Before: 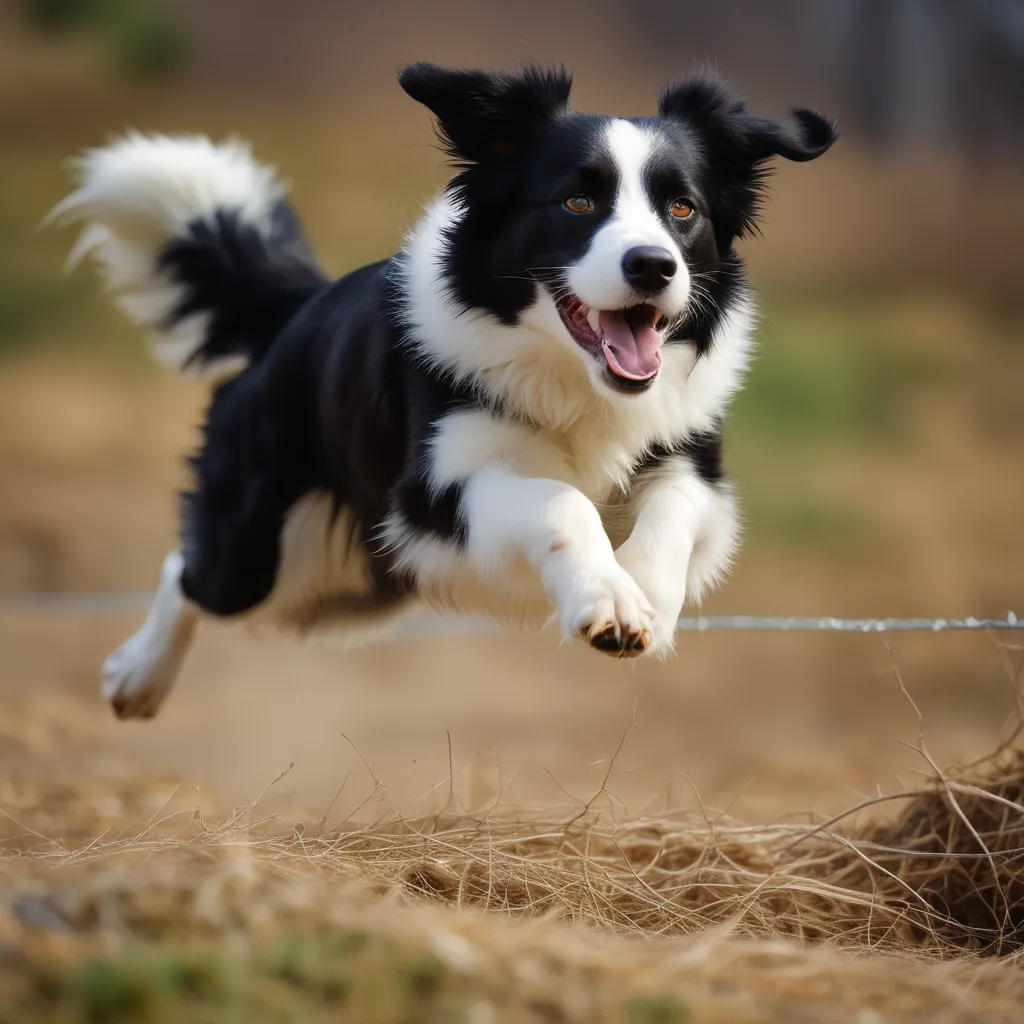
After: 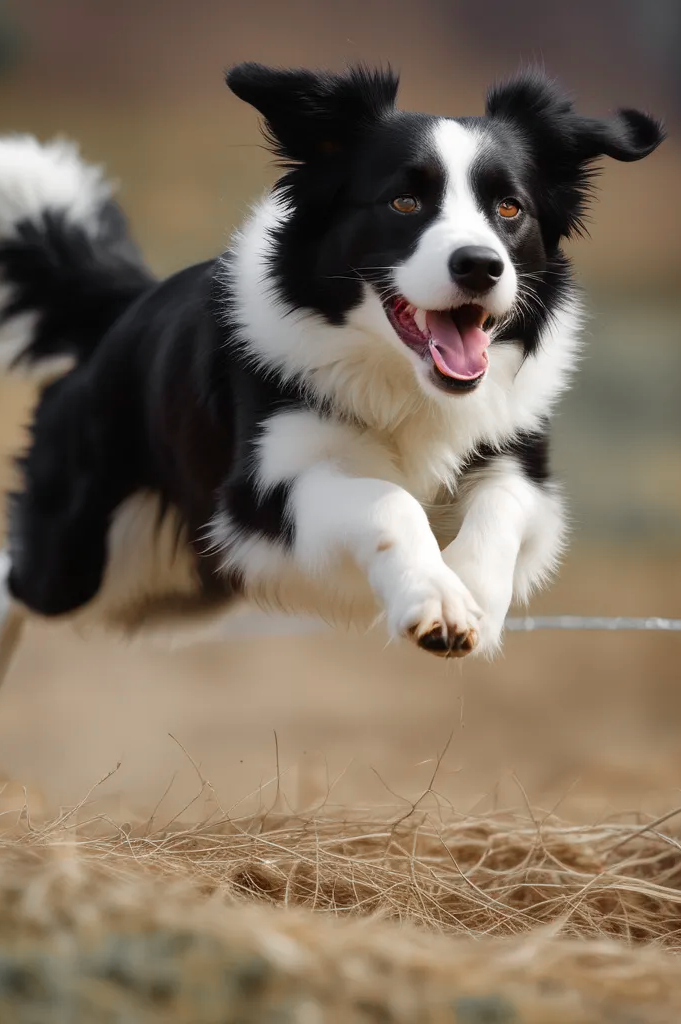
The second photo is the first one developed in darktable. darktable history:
color zones: curves: ch1 [(0, 0.638) (0.193, 0.442) (0.286, 0.15) (0.429, 0.14) (0.571, 0.142) (0.714, 0.154) (0.857, 0.175) (1, 0.638)]
crop: left 16.899%, right 16.556%
